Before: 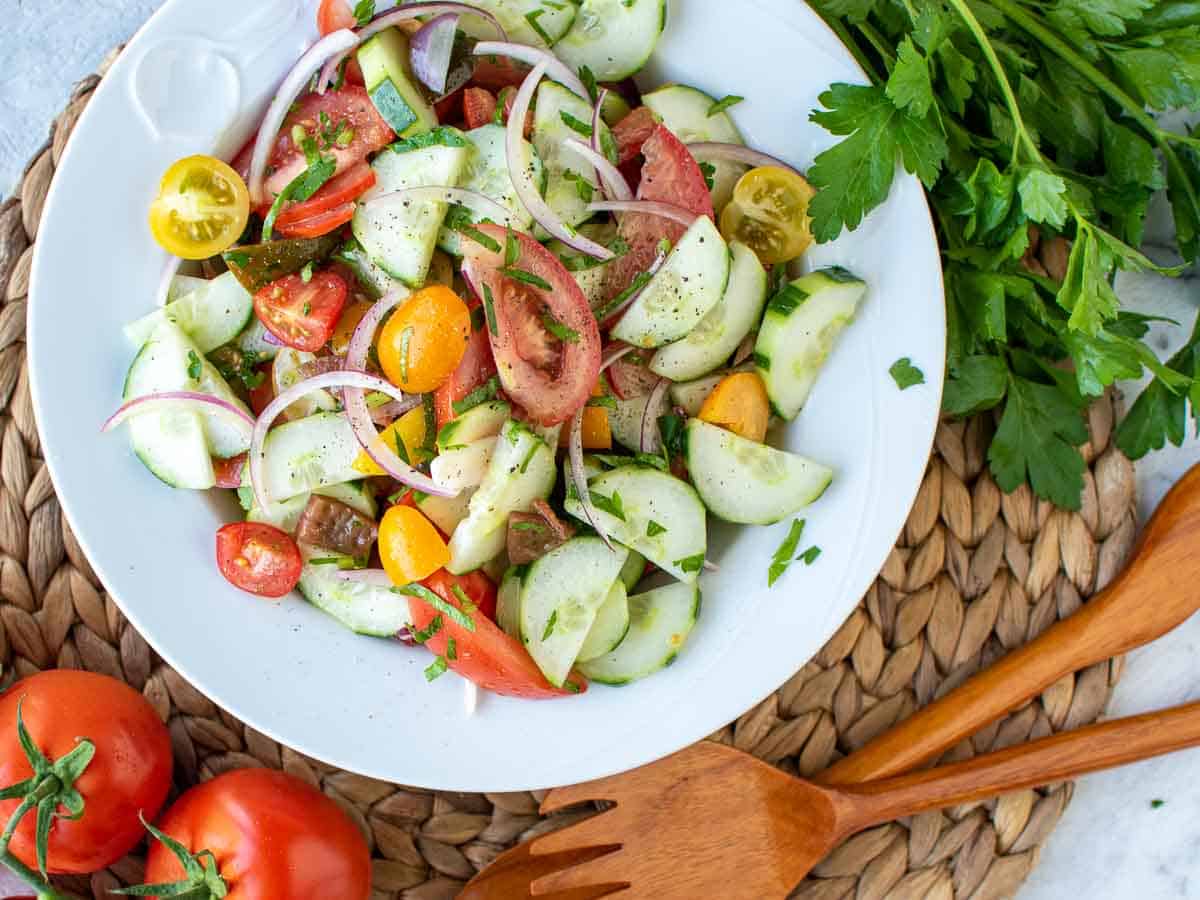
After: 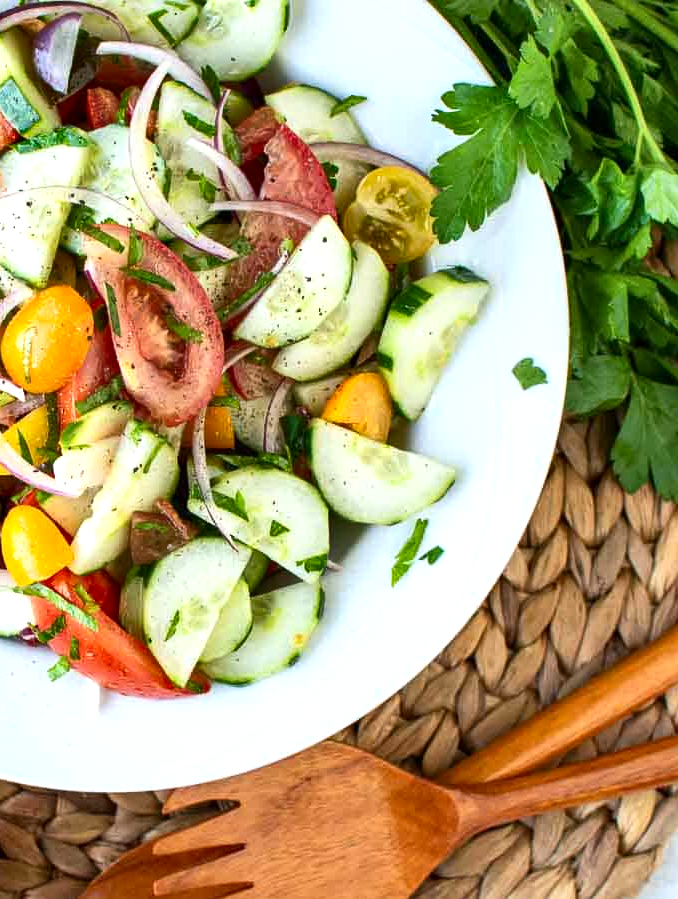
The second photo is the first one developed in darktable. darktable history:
shadows and highlights: soften with gaussian
contrast brightness saturation: contrast 0.136
exposure: exposure 0.429 EV, compensate exposure bias true, compensate highlight preservation false
crop: left 31.442%, top 0.023%, right 12.01%
